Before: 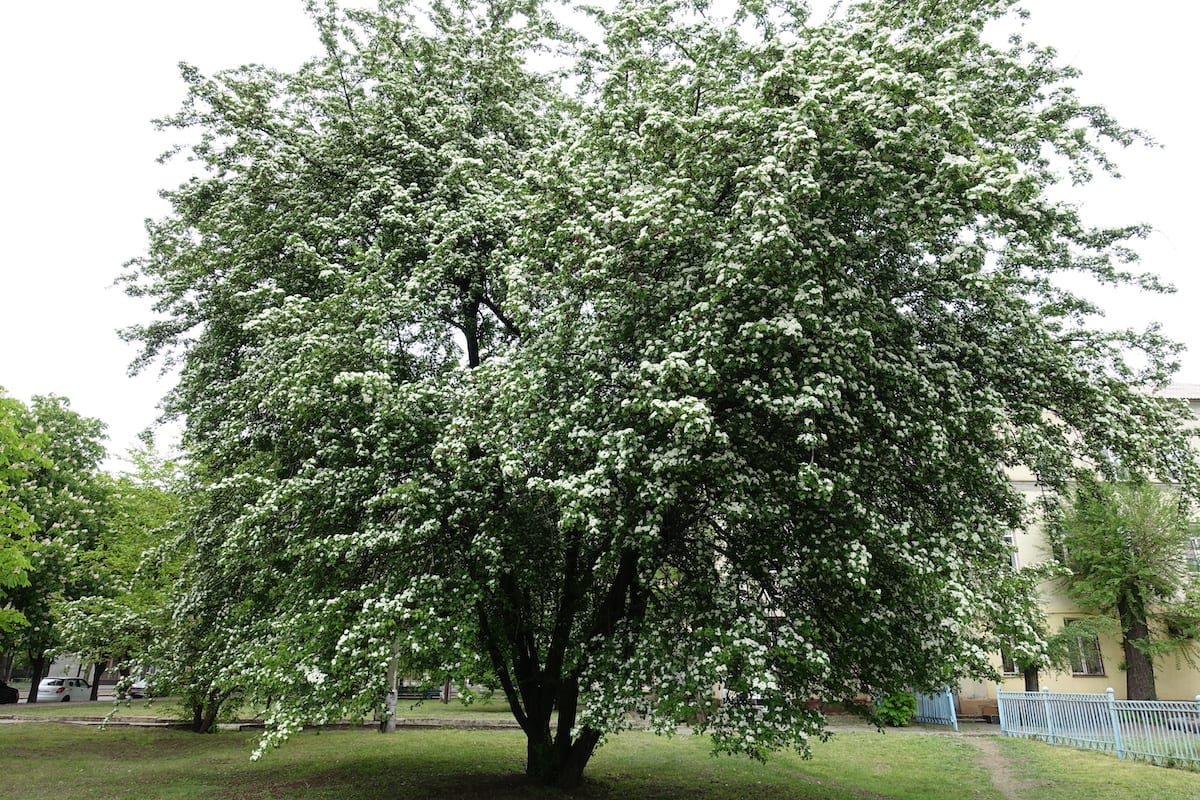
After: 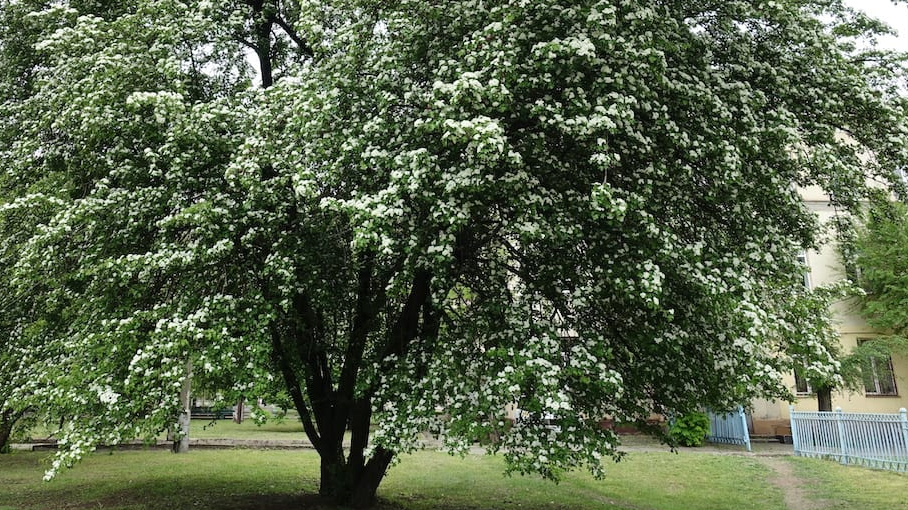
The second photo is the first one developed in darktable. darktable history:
crop and rotate: left 17.299%, top 35.115%, right 7.015%, bottom 1.024%
shadows and highlights: soften with gaussian
